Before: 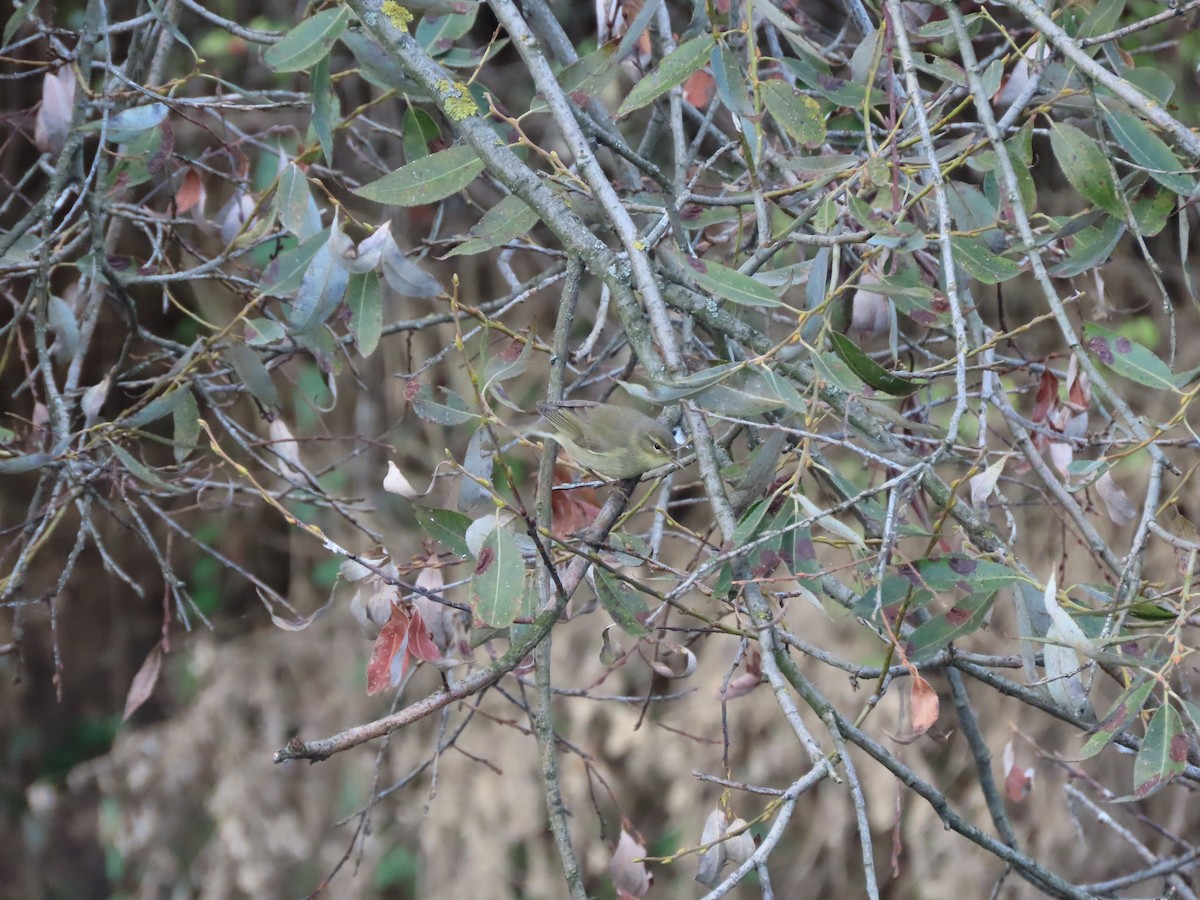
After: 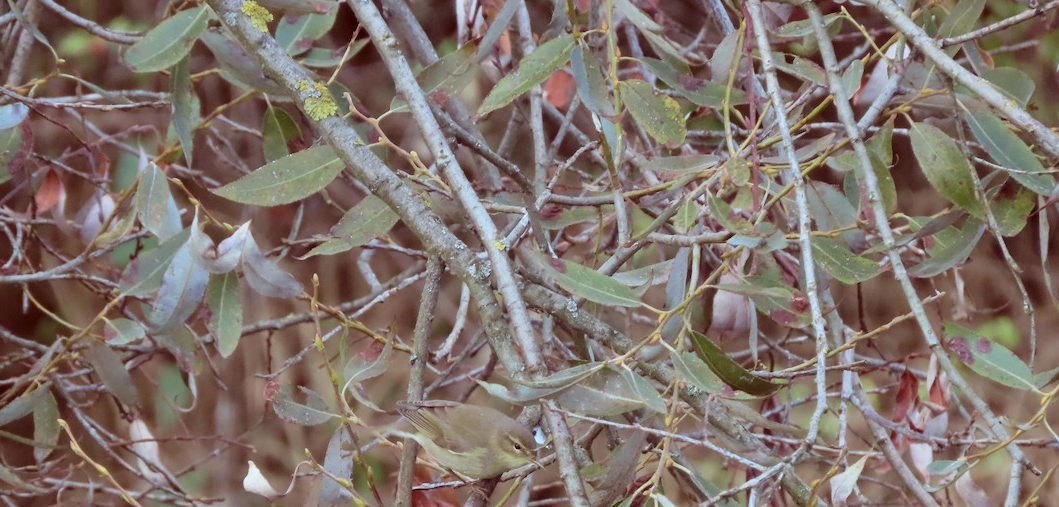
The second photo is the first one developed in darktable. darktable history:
crop and rotate: left 11.7%, bottom 43.57%
color correction: highlights a* -7.1, highlights b* -0.162, shadows a* 20.52, shadows b* 11.97
